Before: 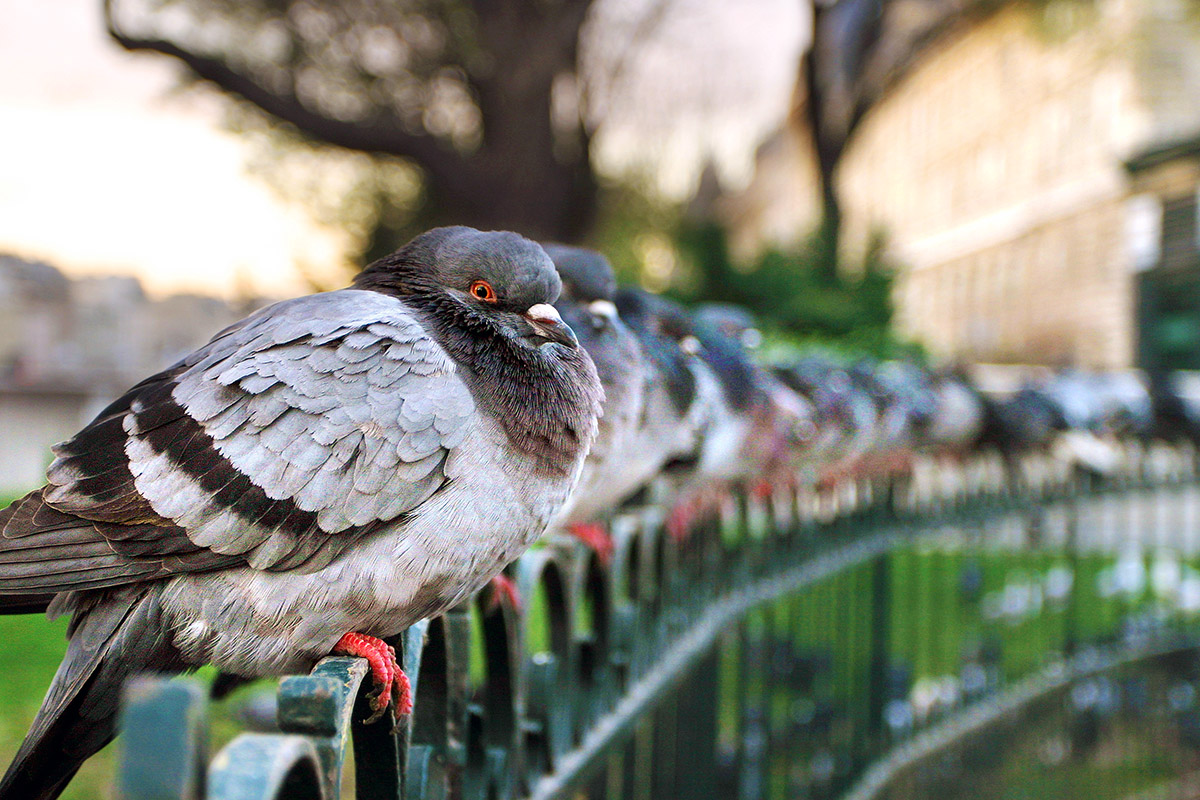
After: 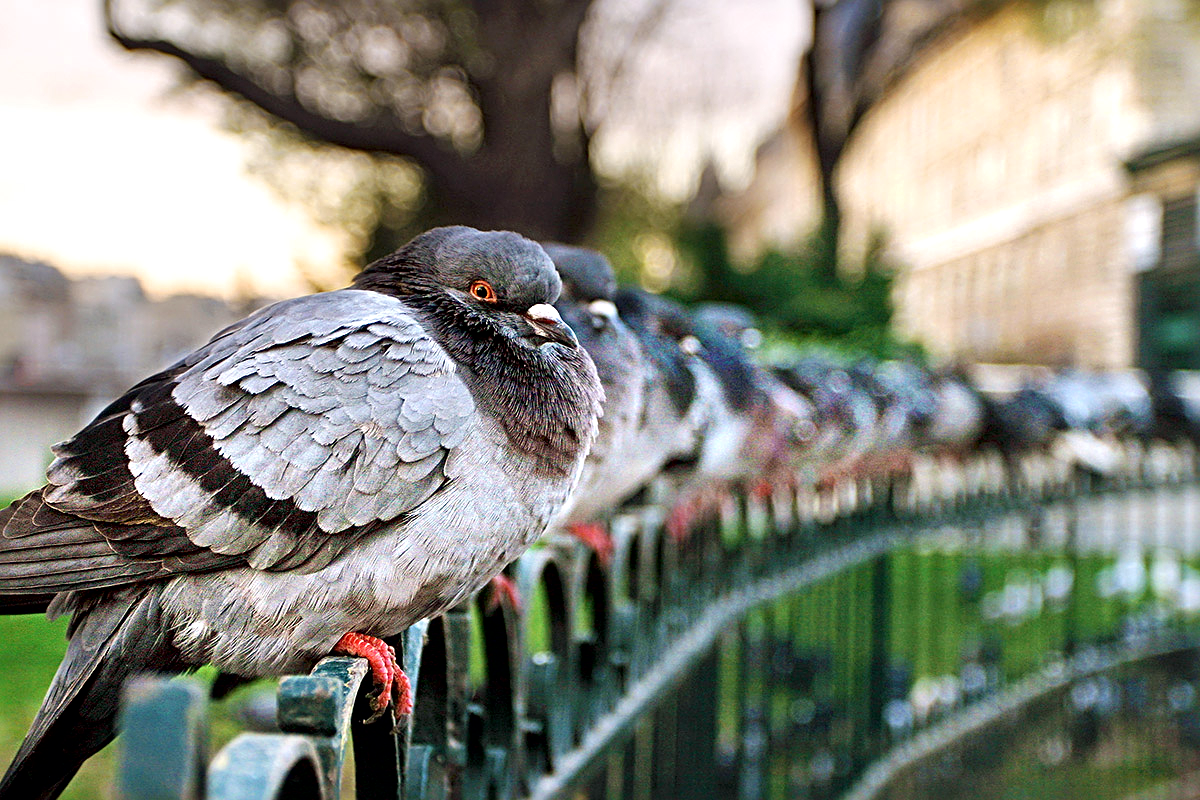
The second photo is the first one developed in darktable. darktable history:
sharpen: radius 3.954
local contrast: mode bilateral grid, contrast 20, coarseness 50, detail 132%, midtone range 0.2
